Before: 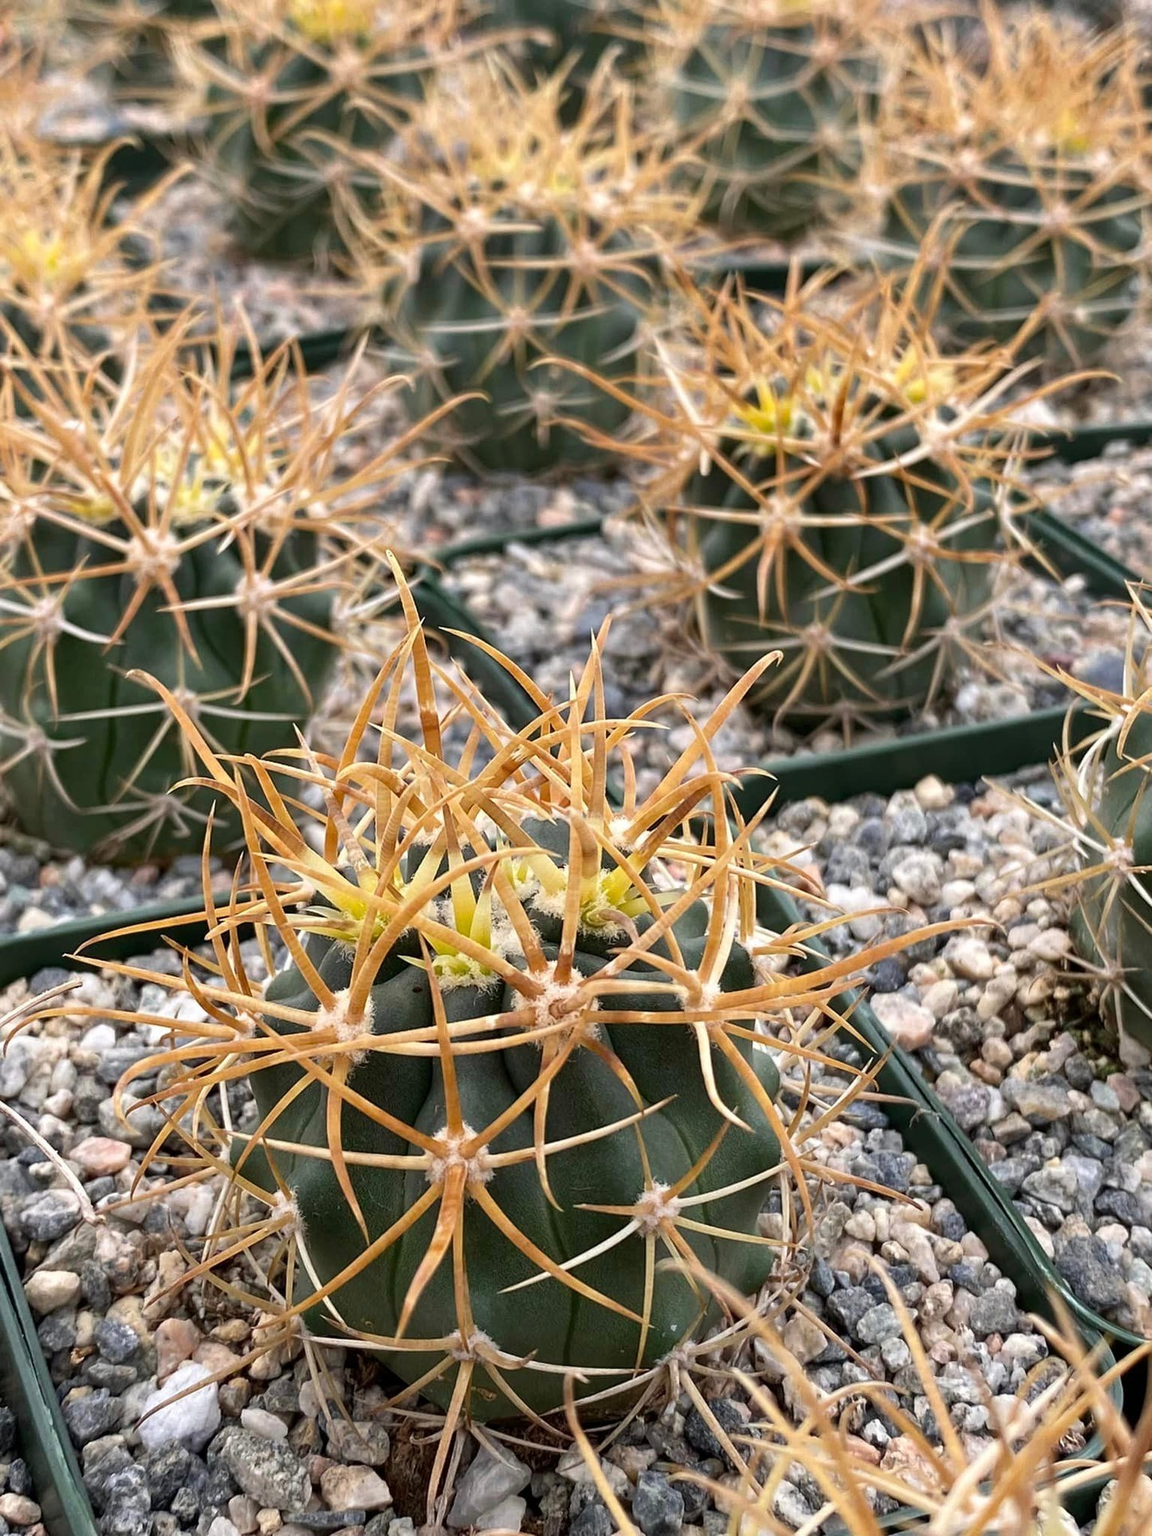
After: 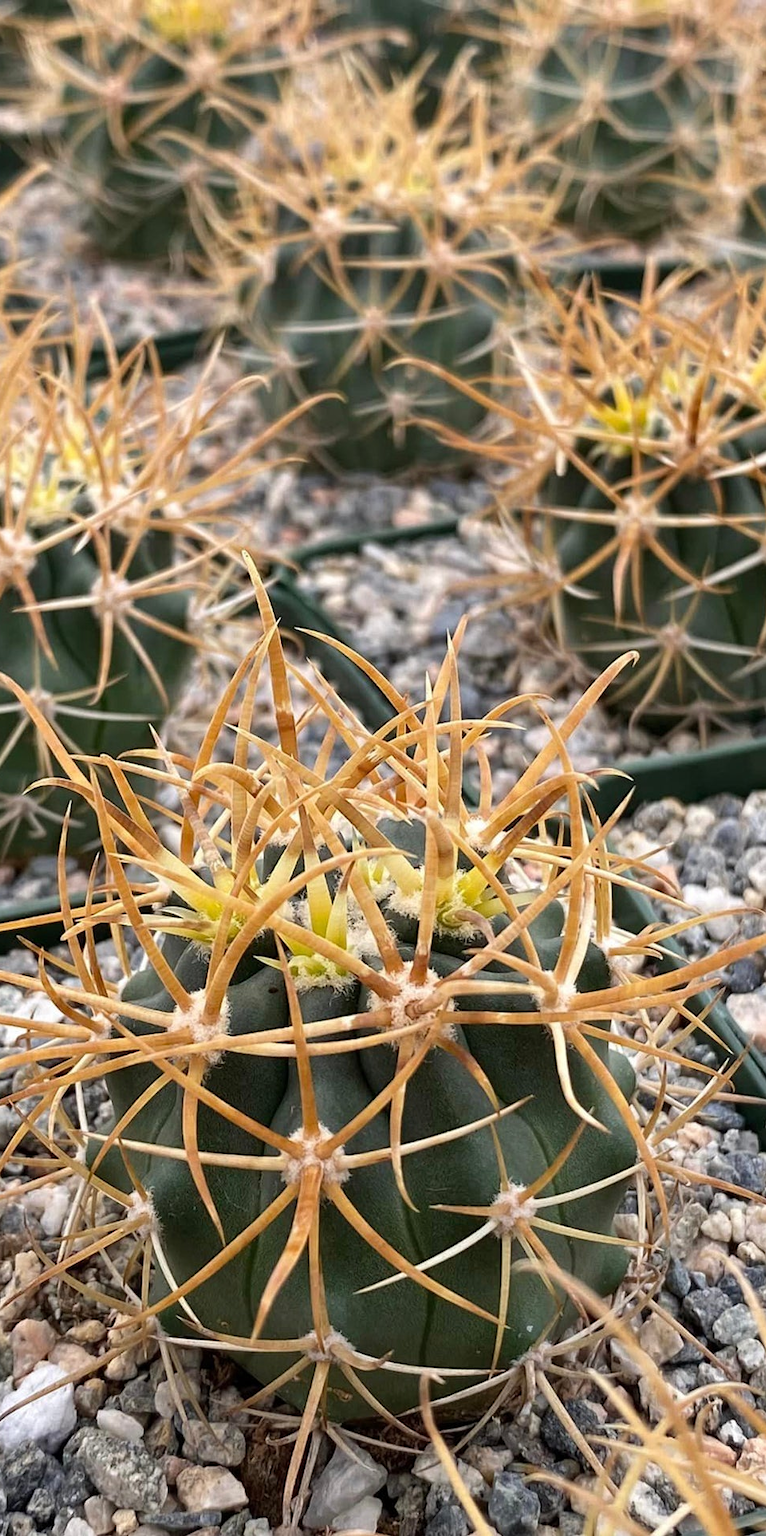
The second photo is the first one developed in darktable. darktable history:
shadows and highlights: shadows 31.2, highlights 1.13, highlights color adjustment 0.857%, soften with gaussian
crop and rotate: left 12.542%, right 20.925%
